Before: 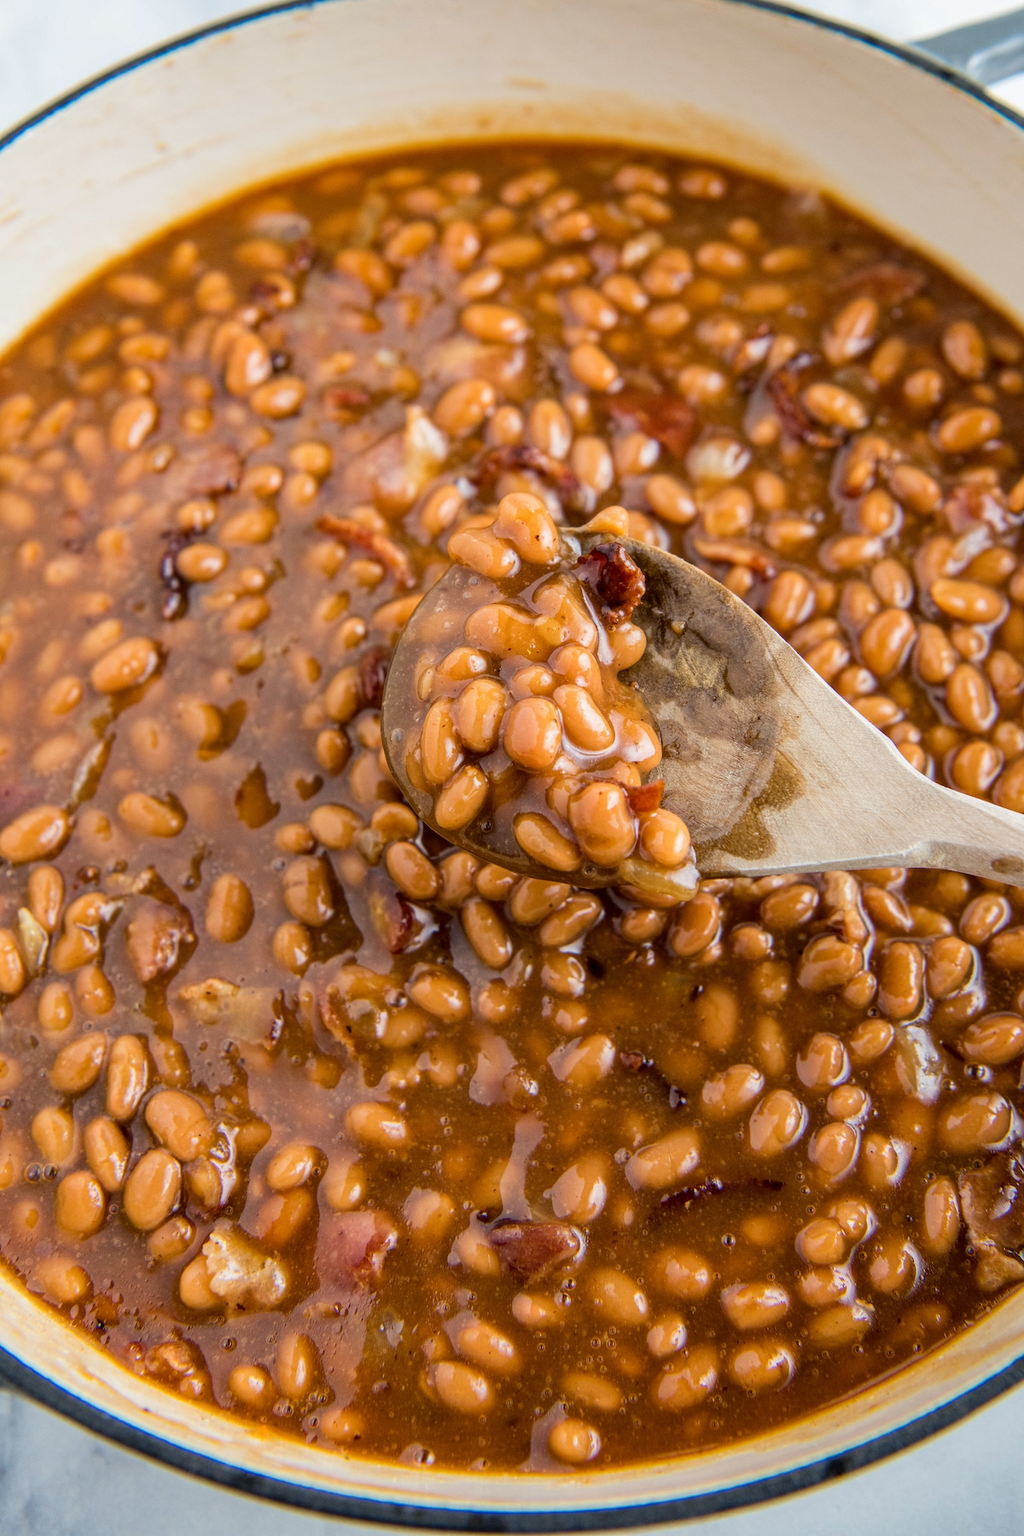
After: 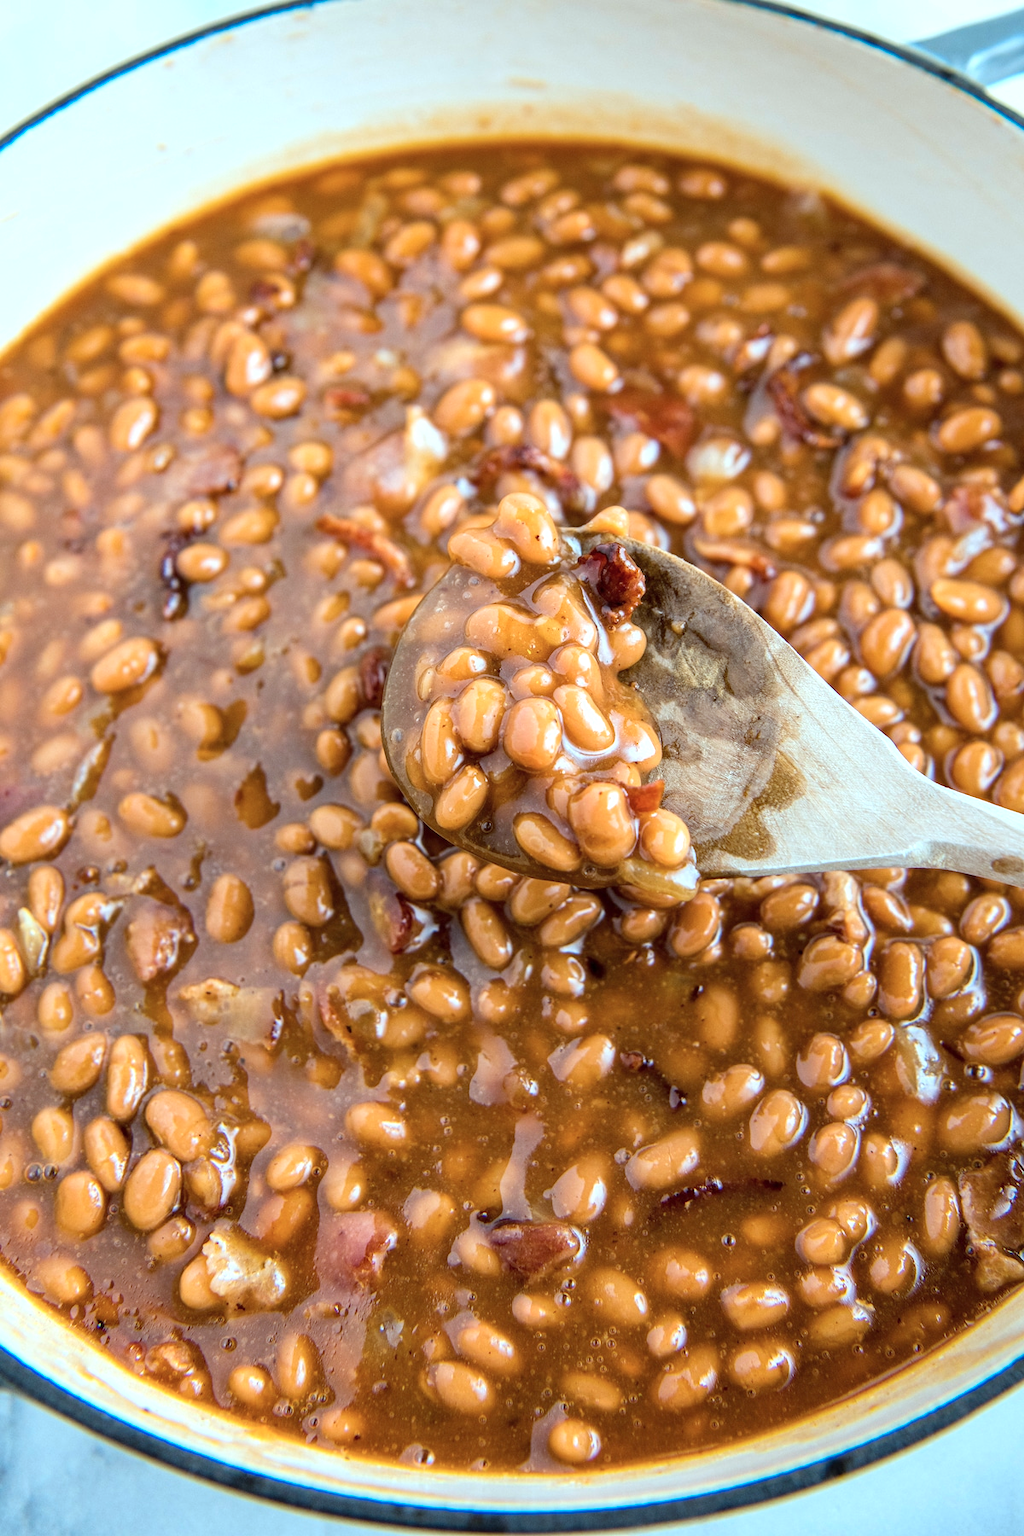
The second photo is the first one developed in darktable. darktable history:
color correction: highlights a* -11.71, highlights b* -15.58
exposure: exposure 0.493 EV, compensate highlight preservation false
